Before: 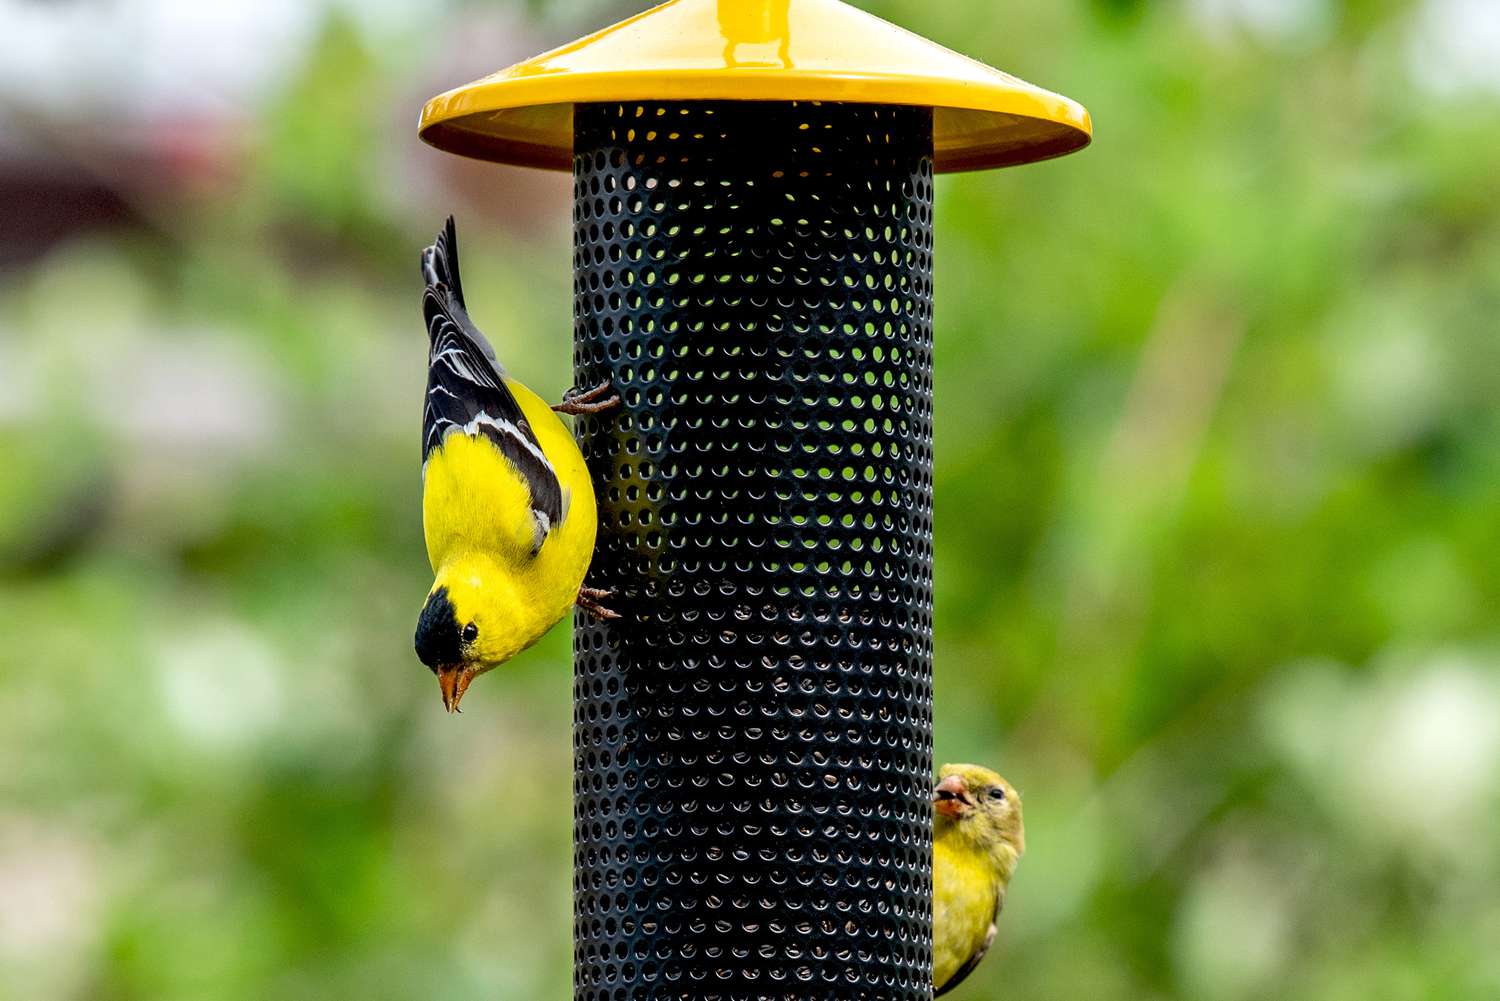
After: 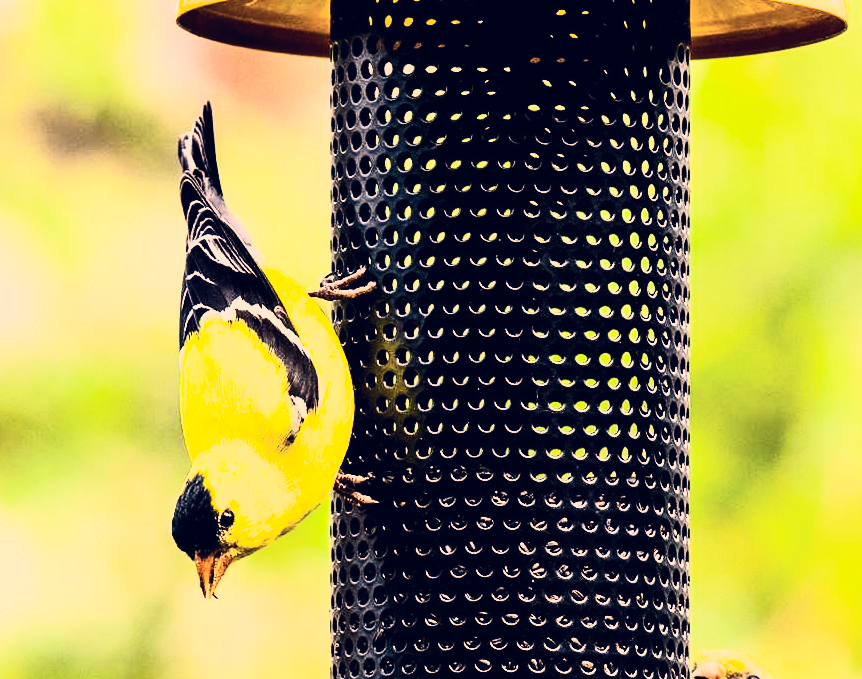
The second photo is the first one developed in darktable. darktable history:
crop: left 16.242%, top 11.478%, right 26.249%, bottom 20.632%
shadows and highlights: shadows -20.55, white point adjustment -2.1, highlights -35.12
exposure: black level correction -0.005, exposure 1 EV, compensate highlight preservation false
color correction: highlights a* 19.66, highlights b* 27.96, shadows a* 3.4, shadows b* -17.55, saturation 0.749
color balance rgb: perceptual saturation grading › global saturation 0.782%, global vibrance 22.224%
filmic rgb: black relative exposure -5.14 EV, white relative exposure 3.96 EV, threshold 6 EV, hardness 2.89, contrast 1.3, highlights saturation mix -29.51%, enable highlight reconstruction true
contrast brightness saturation: contrast 0.626, brightness 0.357, saturation 0.136
